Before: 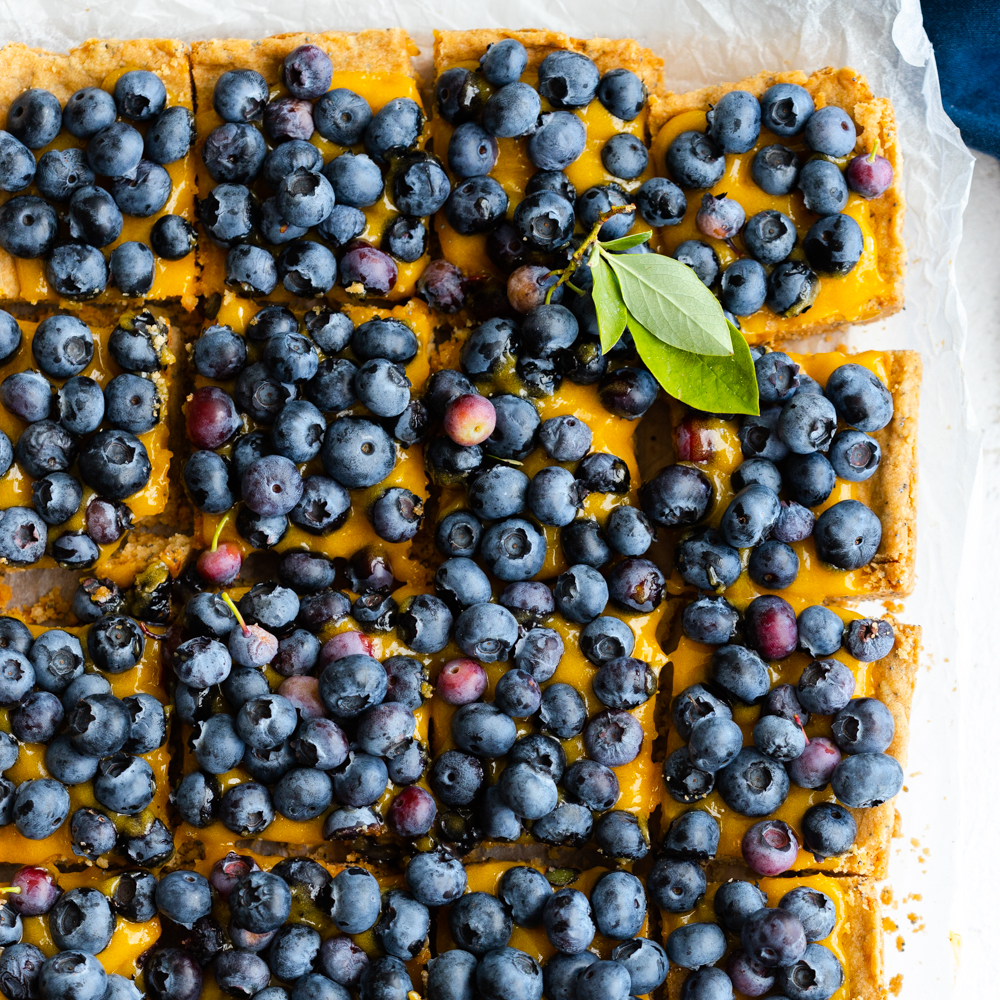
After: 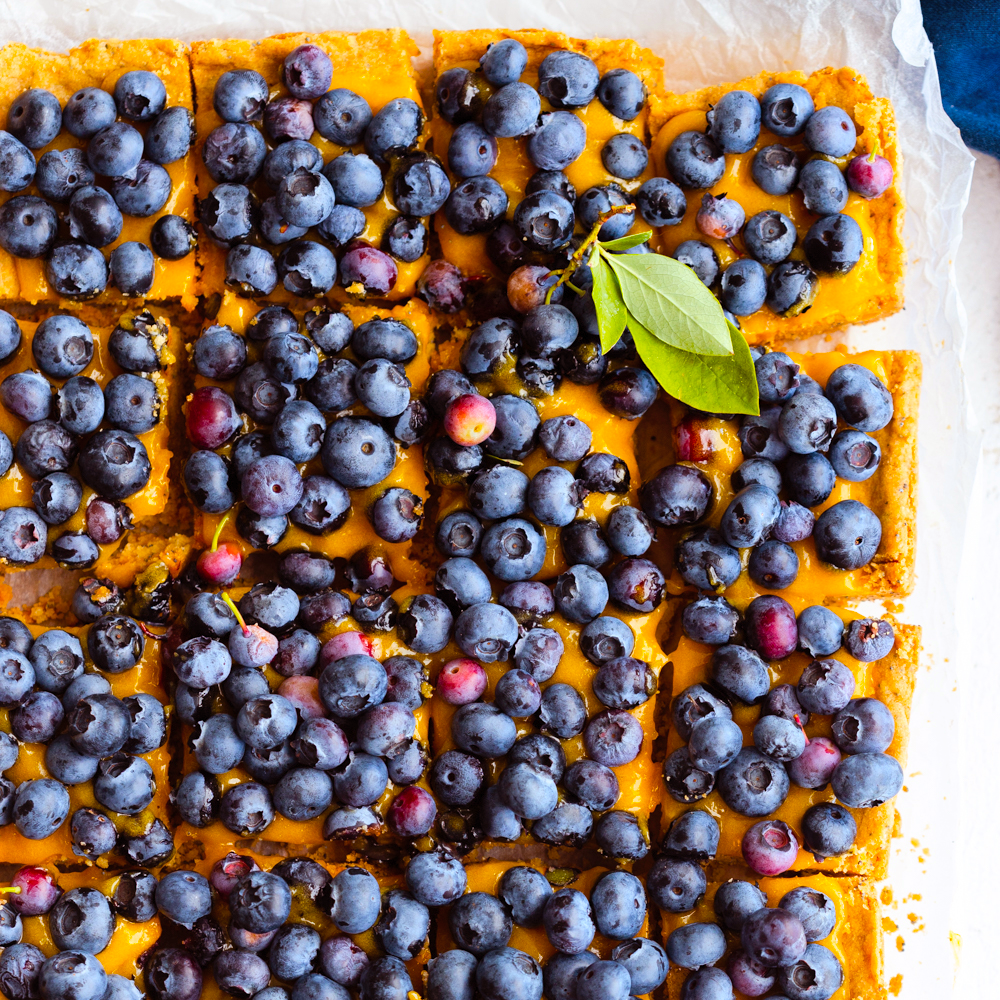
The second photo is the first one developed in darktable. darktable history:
color balance rgb: perceptual saturation grading › global saturation 20%, global vibrance 20%
contrast brightness saturation: contrast 0.03, brightness 0.06, saturation 0.13
rgb levels: mode RGB, independent channels, levels [[0, 0.474, 1], [0, 0.5, 1], [0, 0.5, 1]]
